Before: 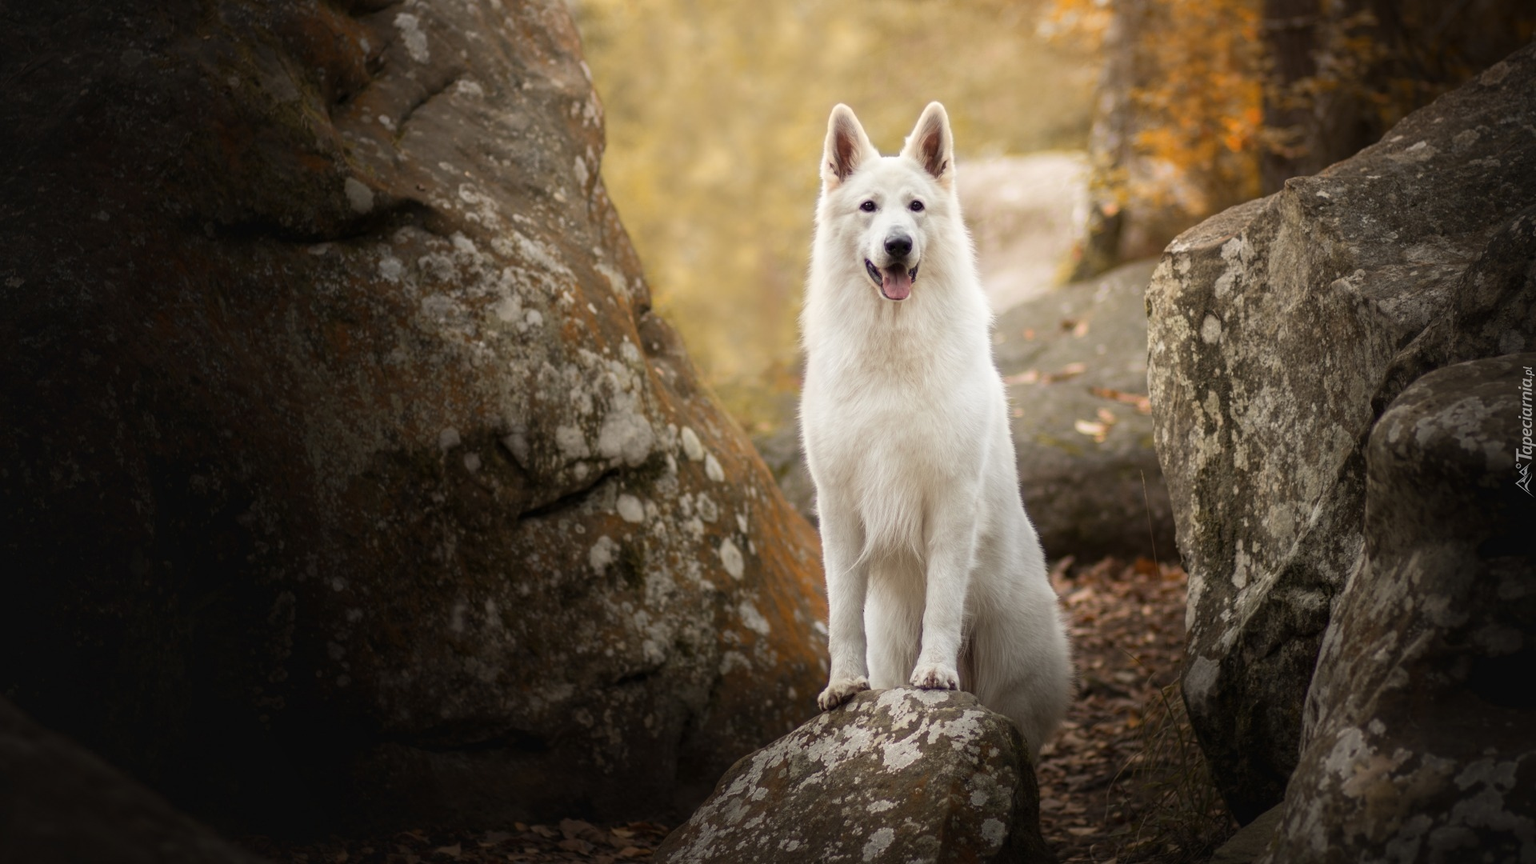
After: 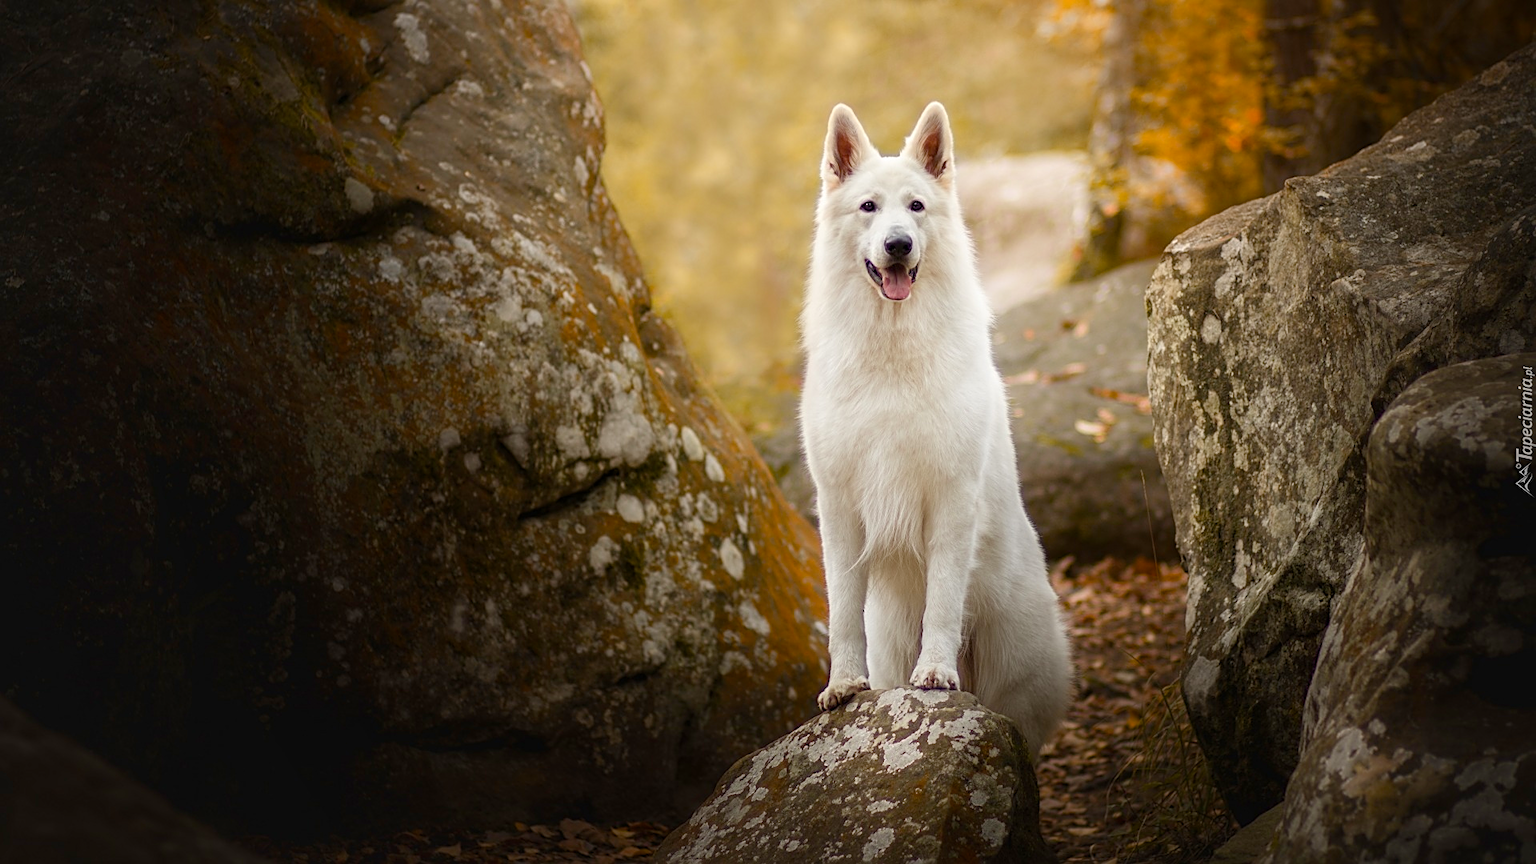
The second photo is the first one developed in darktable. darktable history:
color balance rgb: perceptual saturation grading › global saturation 35%, perceptual saturation grading › highlights -30%, perceptual saturation grading › shadows 35%, perceptual brilliance grading › global brilliance 3%, perceptual brilliance grading › highlights -3%, perceptual brilliance grading › shadows 3%
sharpen: on, module defaults
